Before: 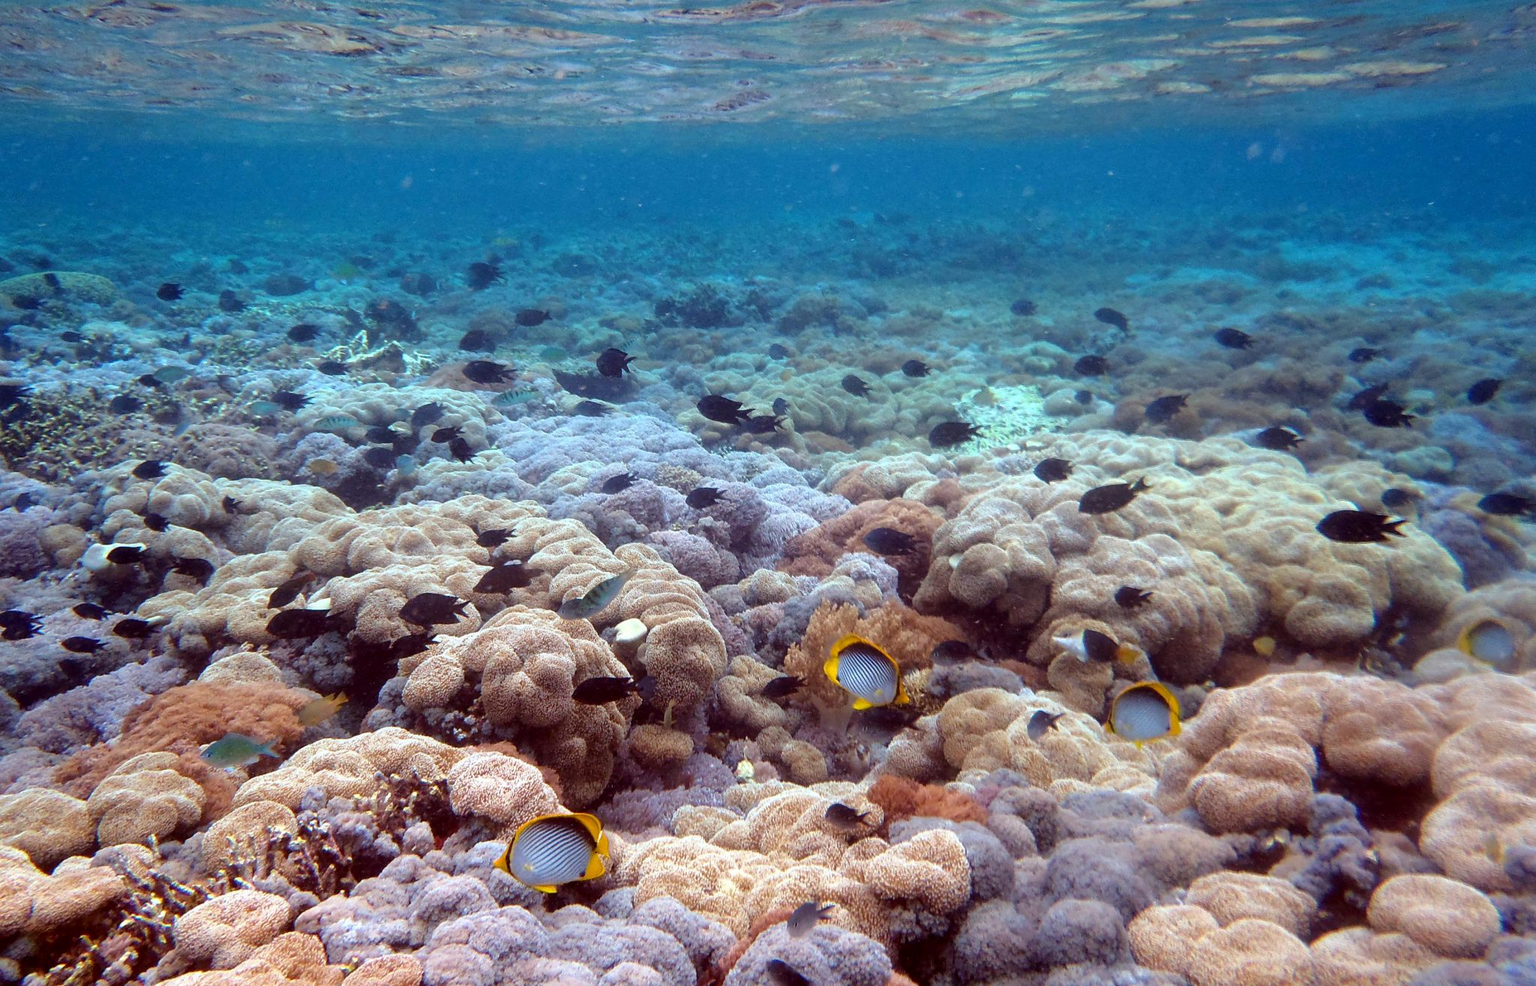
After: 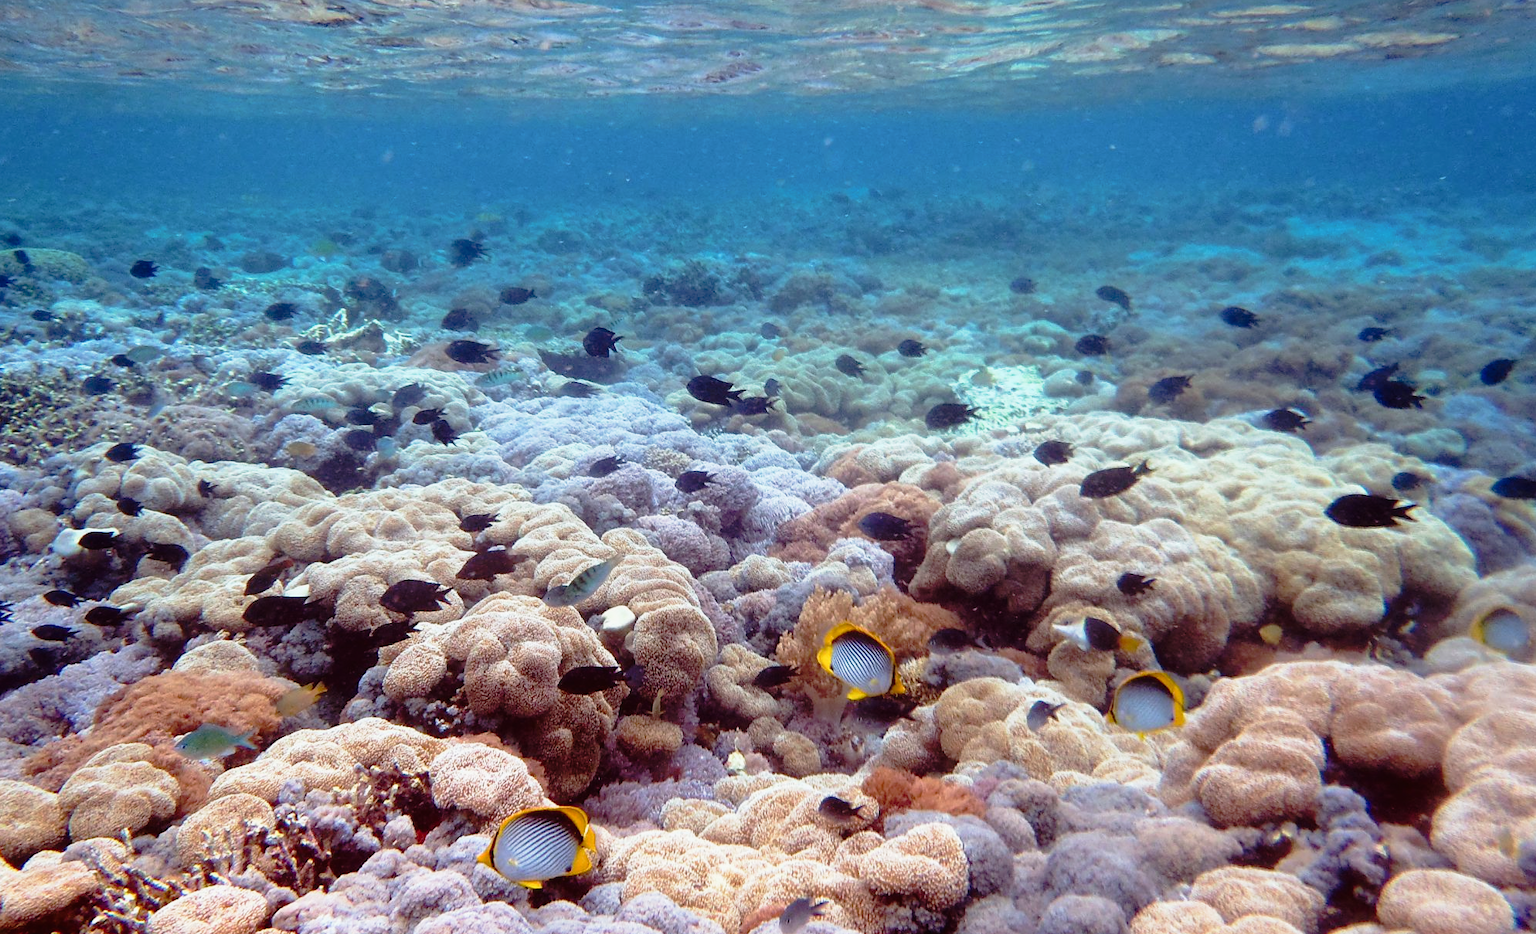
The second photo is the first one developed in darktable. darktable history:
crop: left 2.004%, top 3.153%, right 0.893%, bottom 4.86%
tone curve: curves: ch0 [(0, 0.009) (0.105, 0.08) (0.195, 0.18) (0.283, 0.316) (0.384, 0.434) (0.485, 0.531) (0.638, 0.69) (0.81, 0.872) (1, 0.977)]; ch1 [(0, 0) (0.161, 0.092) (0.35, 0.33) (0.379, 0.401) (0.456, 0.469) (0.502, 0.5) (0.525, 0.514) (0.586, 0.617) (0.635, 0.655) (1, 1)]; ch2 [(0, 0) (0.371, 0.362) (0.437, 0.437) (0.48, 0.49) (0.53, 0.515) (0.56, 0.571) (0.622, 0.606) (1, 1)], preserve colors none
